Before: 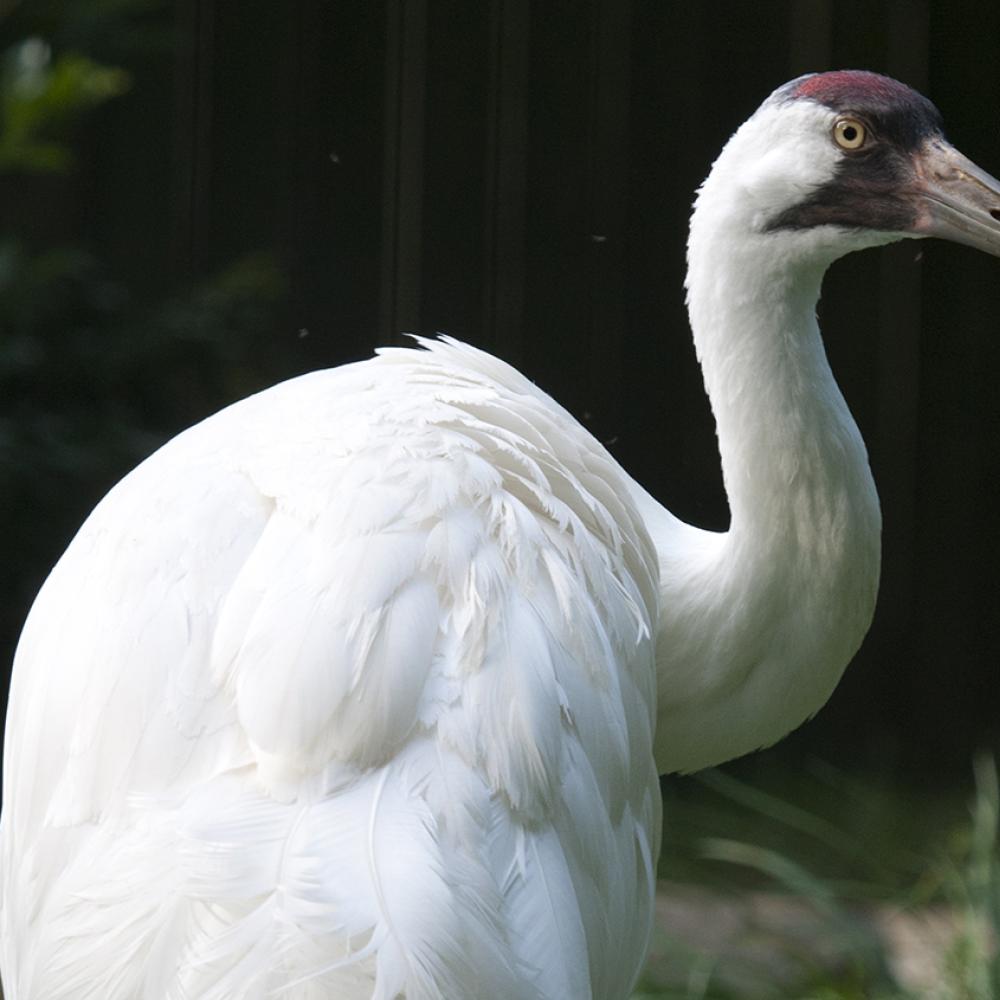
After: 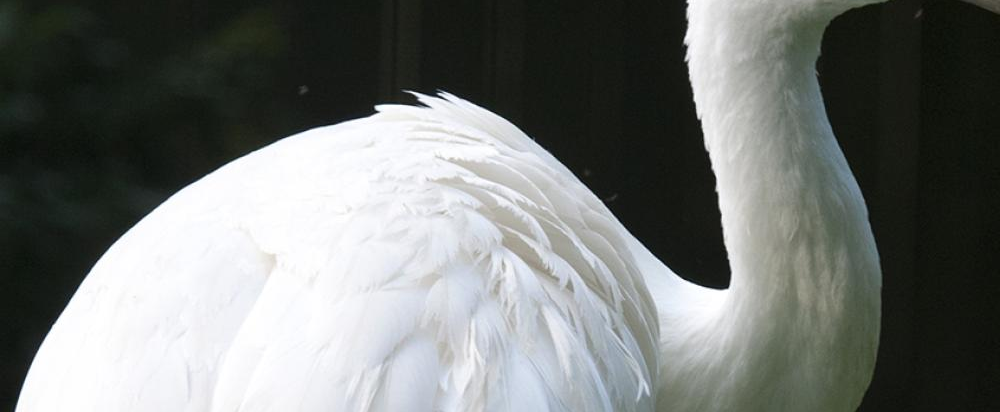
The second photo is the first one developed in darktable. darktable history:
base curve: curves: ch0 [(0, 0) (0.297, 0.298) (1, 1)], preserve colors none
crop and rotate: top 24.383%, bottom 34.33%
